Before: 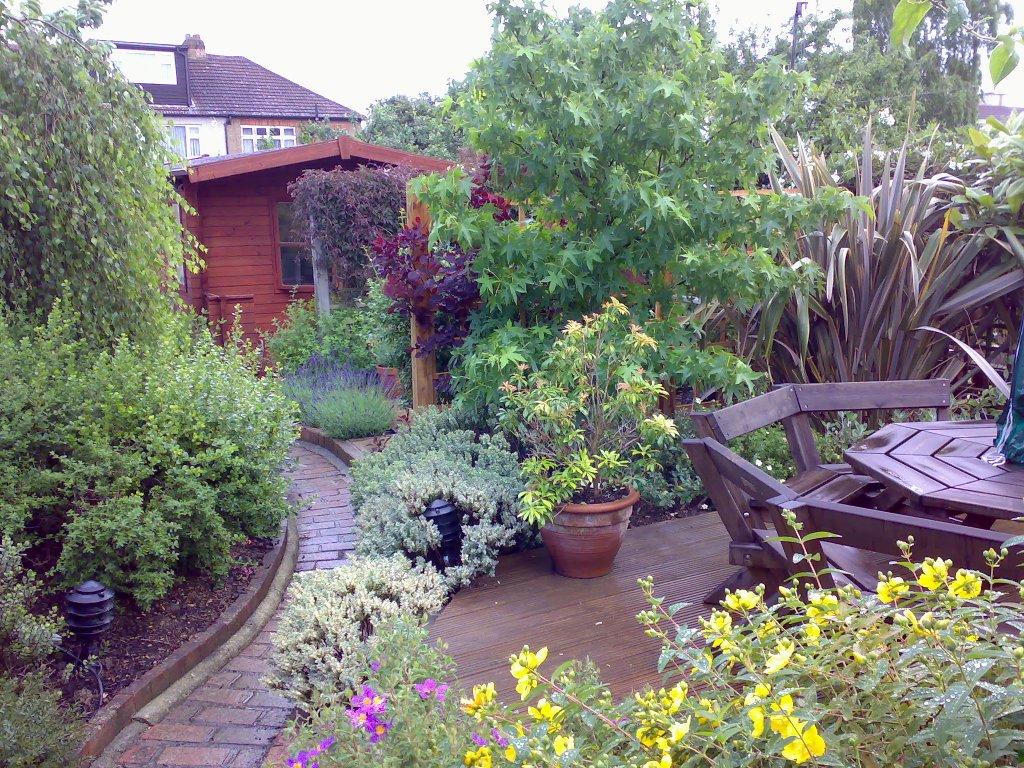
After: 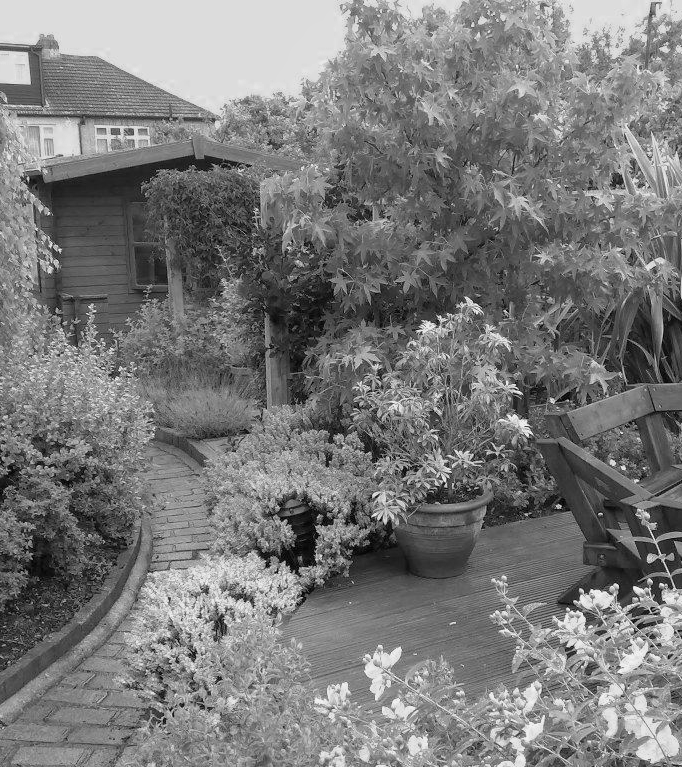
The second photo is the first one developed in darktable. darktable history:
crop and rotate: left 14.292%, right 19.041%
monochrome: a 32, b 64, size 2.3
white balance: red 0.967, blue 1.119, emerald 0.756
color zones: curves: ch0 [(0, 0.5) (0.125, 0.4) (0.25, 0.5) (0.375, 0.4) (0.5, 0.4) (0.625, 0.35) (0.75, 0.35) (0.875, 0.5)]; ch1 [(0, 0.35) (0.125, 0.45) (0.25, 0.35) (0.375, 0.35) (0.5, 0.35) (0.625, 0.35) (0.75, 0.45) (0.875, 0.35)]; ch2 [(0, 0.6) (0.125, 0.5) (0.25, 0.5) (0.375, 0.6) (0.5, 0.6) (0.625, 0.5) (0.75, 0.5) (0.875, 0.5)]
